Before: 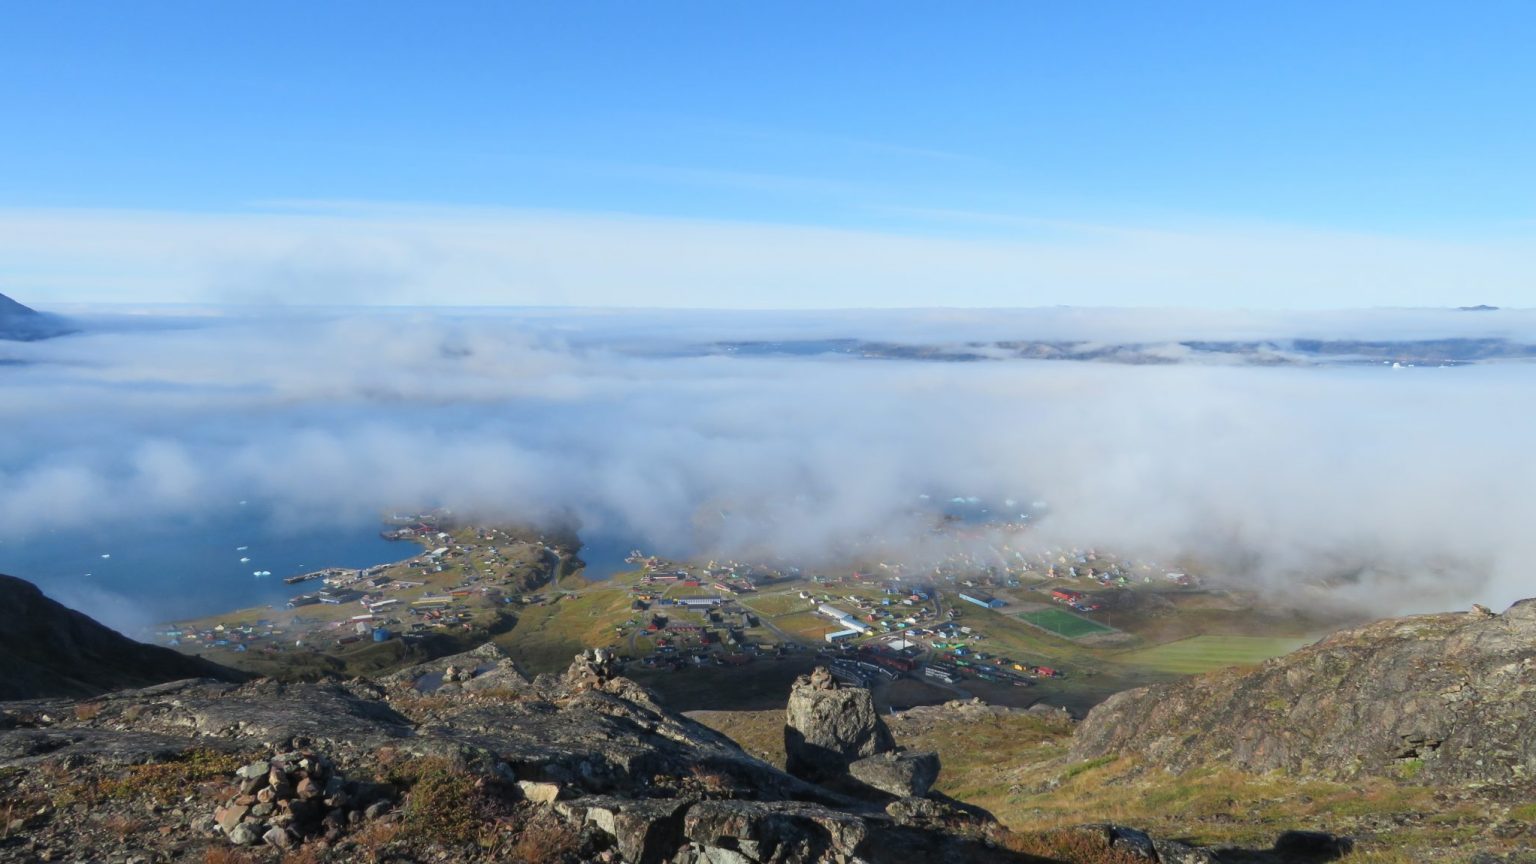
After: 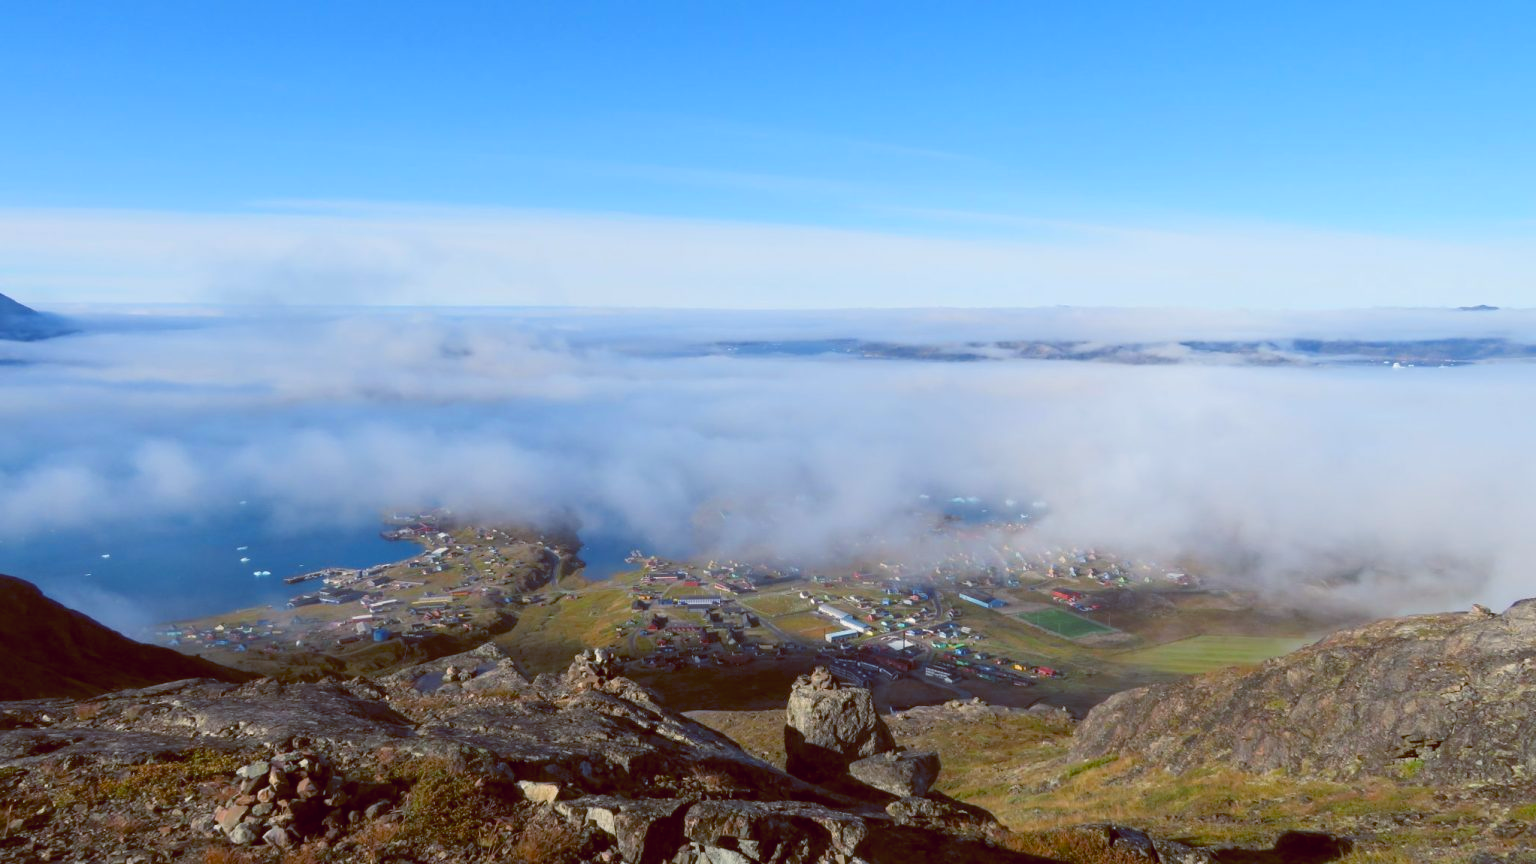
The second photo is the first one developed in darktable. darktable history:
color balance rgb: shadows lift › hue 87.51°, highlights gain › chroma 1.62%, highlights gain › hue 55.1°, global offset › chroma 0.06%, global offset › hue 253.66°, linear chroma grading › global chroma 0.5%, perceptual saturation grading › global saturation 16.38%
color balance: lift [1, 1.015, 1.004, 0.985], gamma [1, 0.958, 0.971, 1.042], gain [1, 0.956, 0.977, 1.044]
